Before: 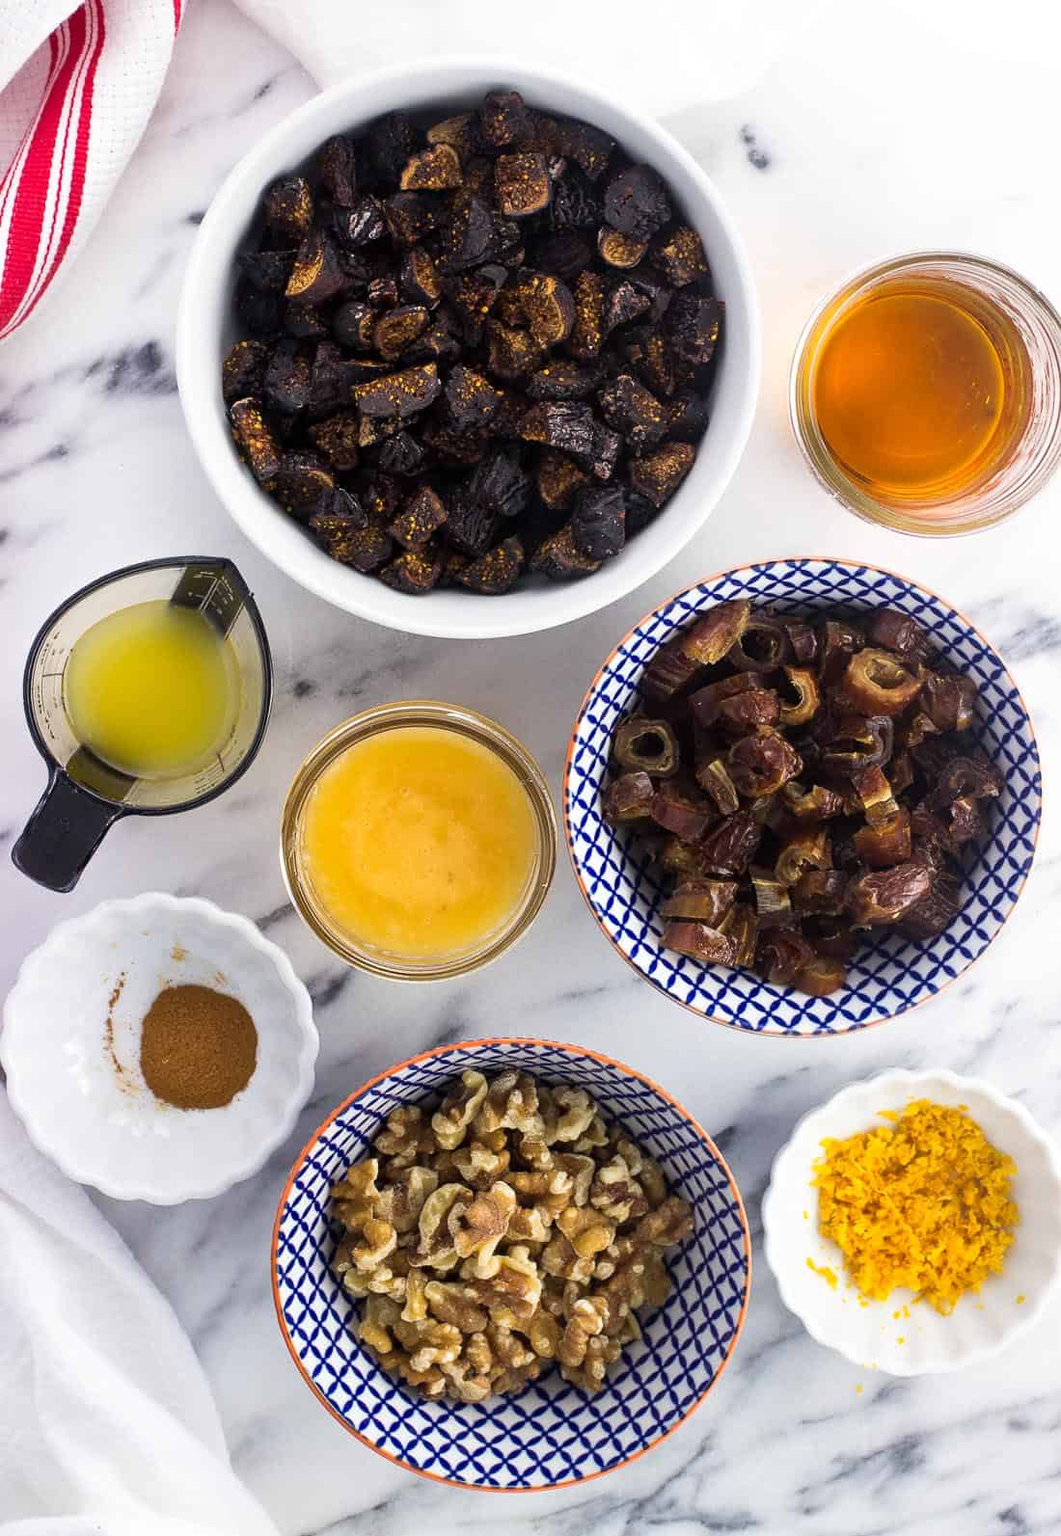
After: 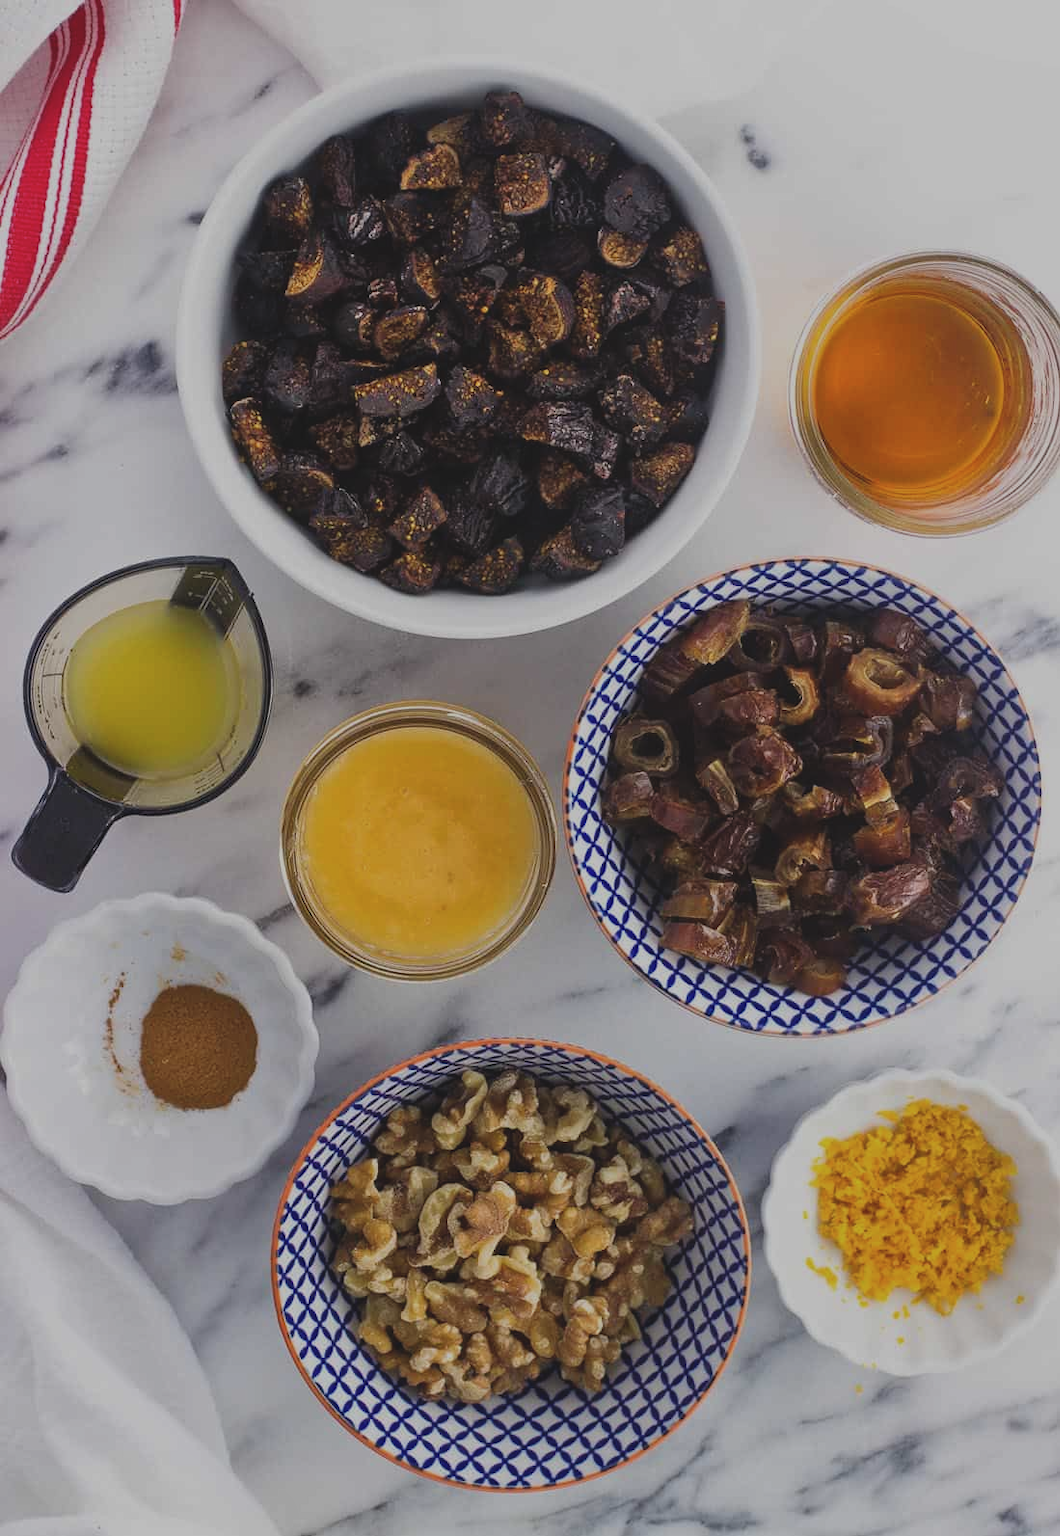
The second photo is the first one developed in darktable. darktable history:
tone equalizer: -8 EV 0.25 EV, -7 EV 0.417 EV, -6 EV 0.417 EV, -5 EV 0.25 EV, -3 EV -0.25 EV, -2 EV -0.417 EV, -1 EV -0.417 EV, +0 EV -0.25 EV, edges refinement/feathering 500, mask exposure compensation -1.57 EV, preserve details guided filter
exposure: black level correction -0.015, exposure -0.5 EV, compensate highlight preservation false
contrast brightness saturation: saturation -0.05
color balance: mode lift, gamma, gain (sRGB), lift [0.97, 1, 1, 1], gamma [1.03, 1, 1, 1]
